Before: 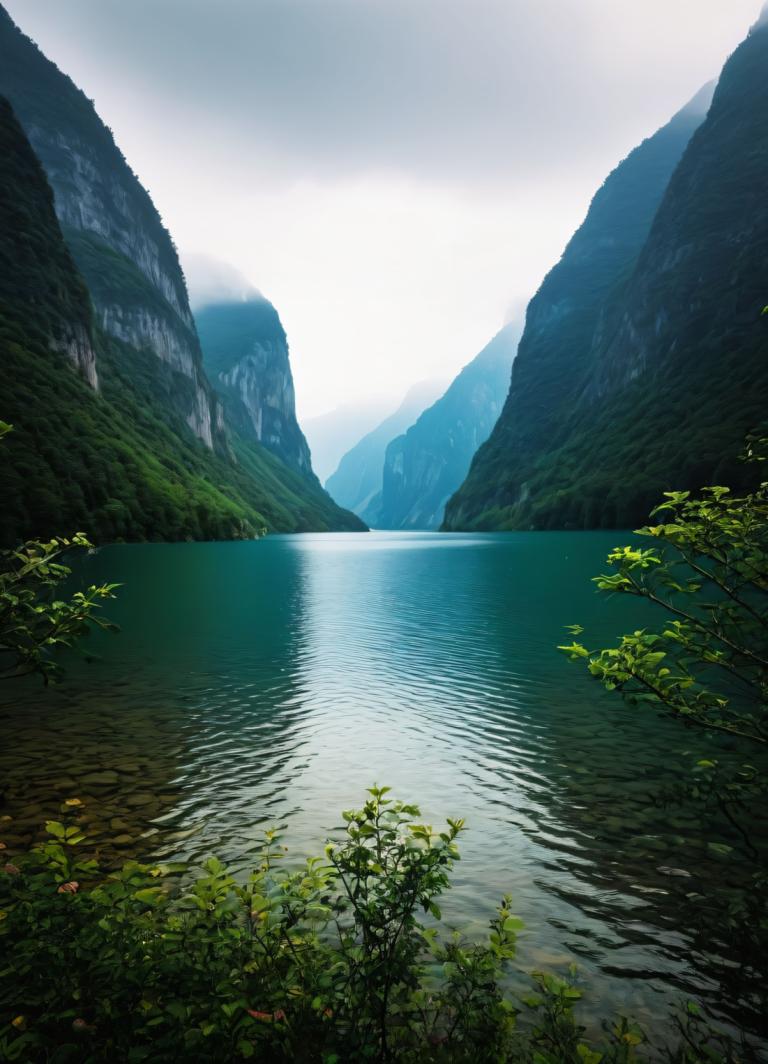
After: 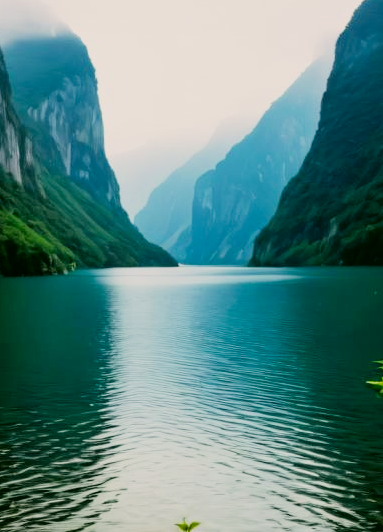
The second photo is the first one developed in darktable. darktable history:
filmic rgb: black relative exposure -7.15 EV, white relative exposure 5.36 EV, hardness 3.02
color correction: highlights a* 4.02, highlights b* 4.98, shadows a* -7.55, shadows b* 4.98
crop: left 25%, top 25%, right 25%, bottom 25%
tone curve: curves: ch0 [(0, 0) (0.003, 0.001) (0.011, 0.005) (0.025, 0.011) (0.044, 0.02) (0.069, 0.031) (0.1, 0.045) (0.136, 0.078) (0.177, 0.124) (0.224, 0.18) (0.277, 0.245) (0.335, 0.315) (0.399, 0.393) (0.468, 0.477) (0.543, 0.569) (0.623, 0.666) (0.709, 0.771) (0.801, 0.871) (0.898, 0.965) (1, 1)], preserve colors none
